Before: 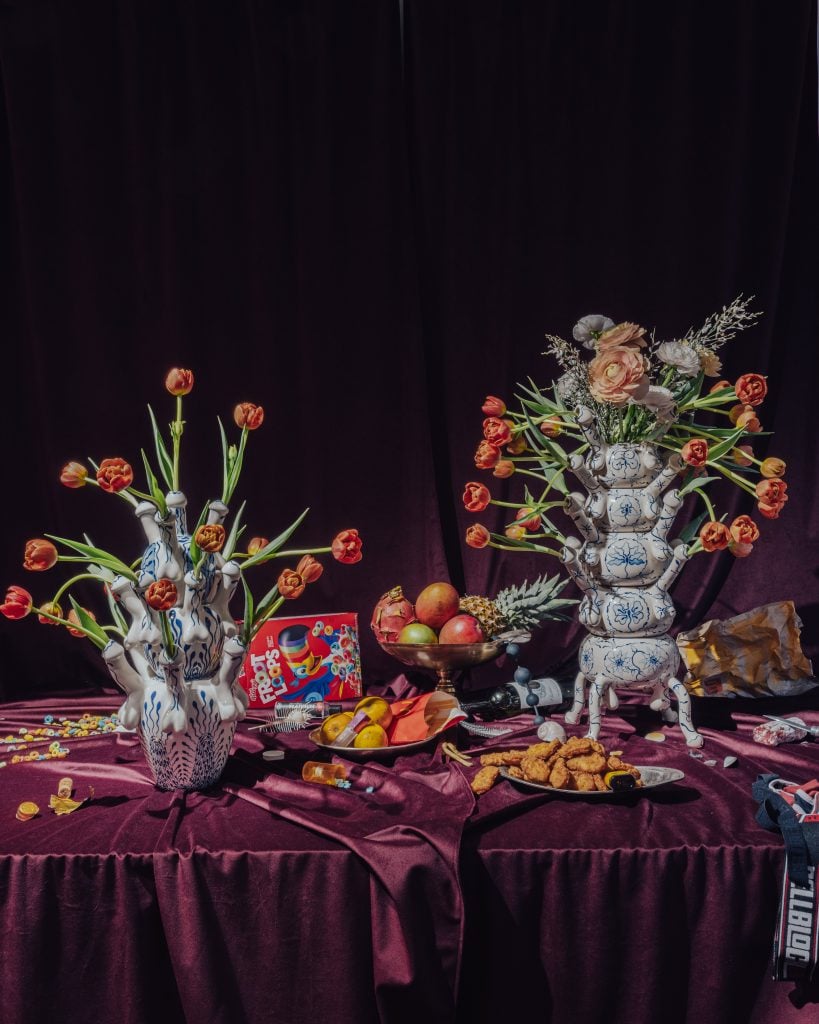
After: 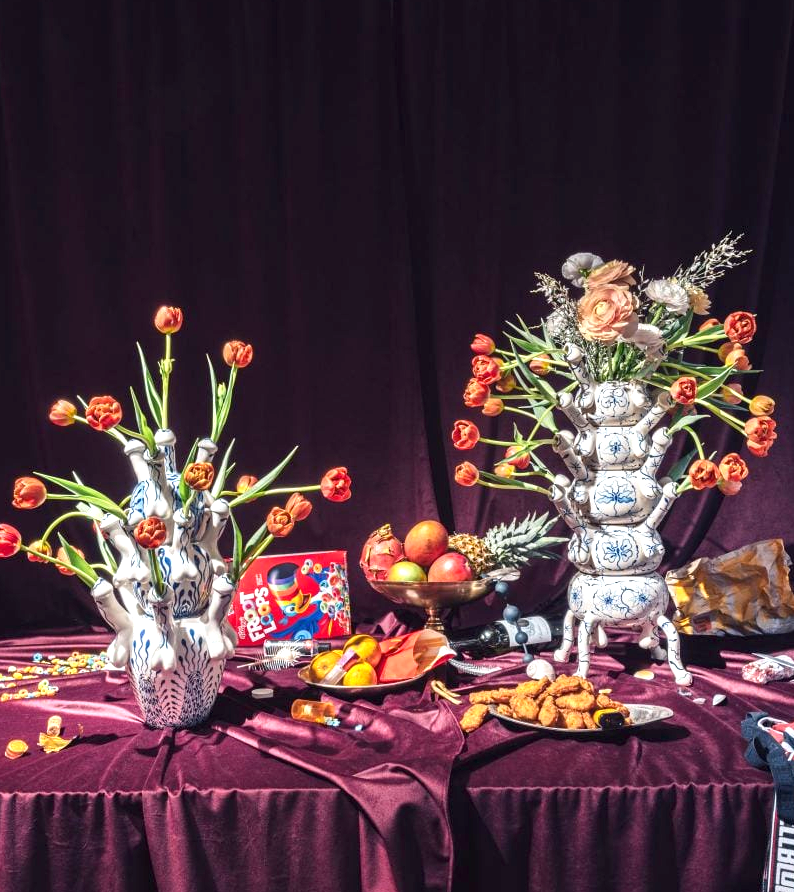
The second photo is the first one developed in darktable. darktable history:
exposure: black level correction 0.001, exposure 1.398 EV, compensate highlight preservation false
crop: left 1.409%, top 6.086%, right 1.539%, bottom 6.8%
